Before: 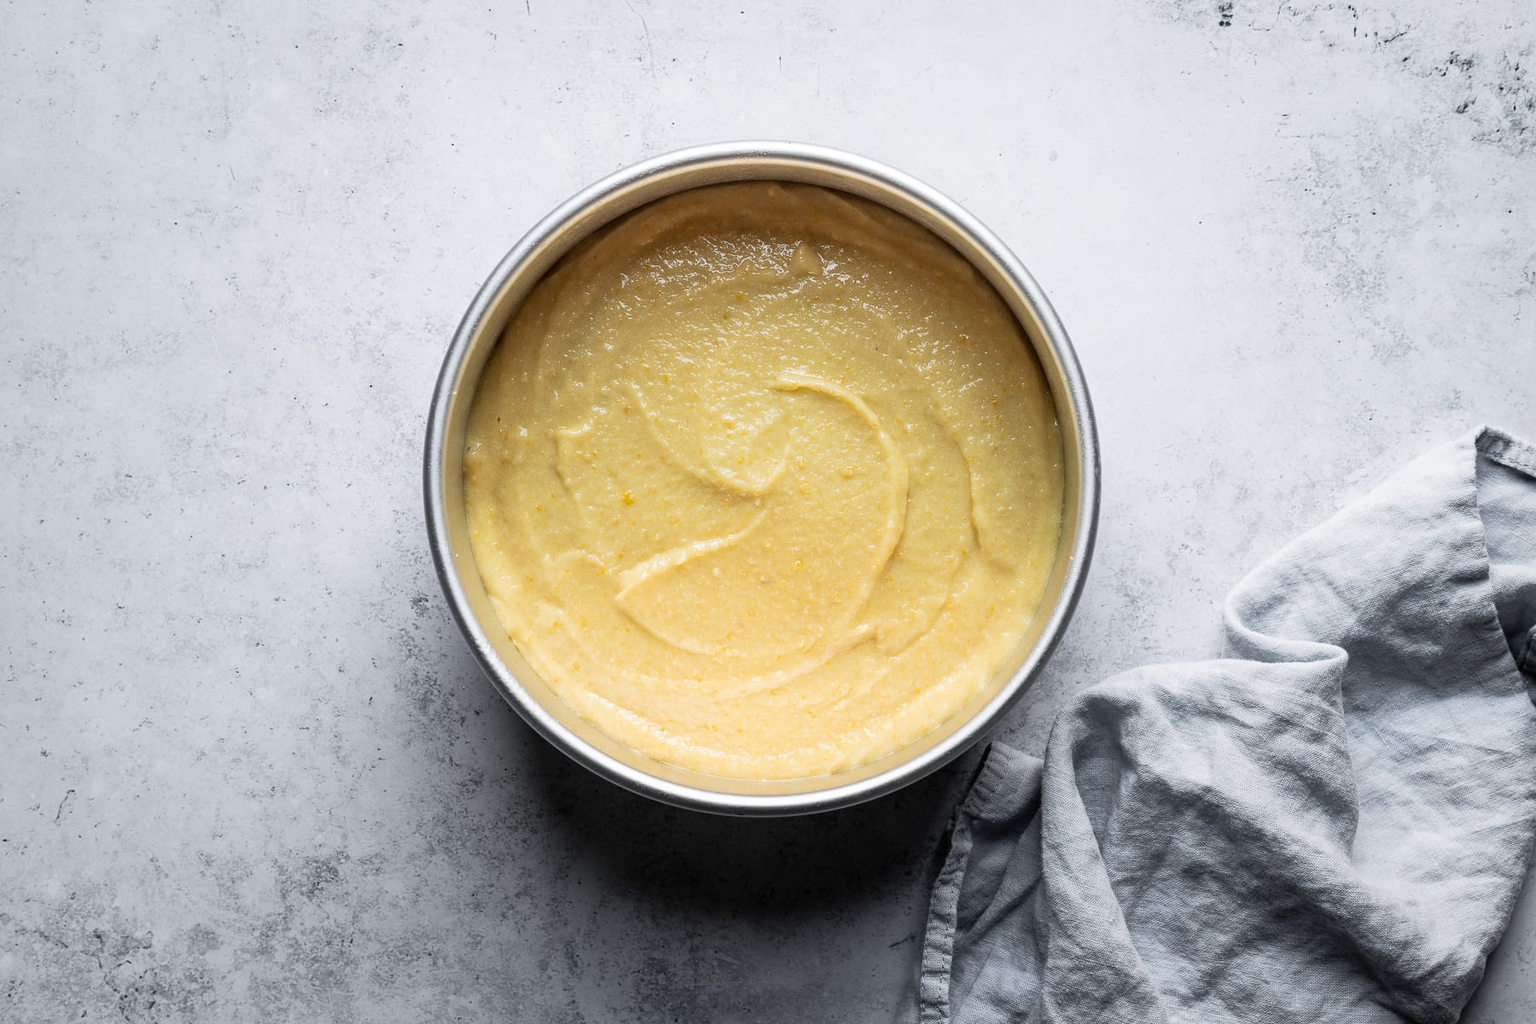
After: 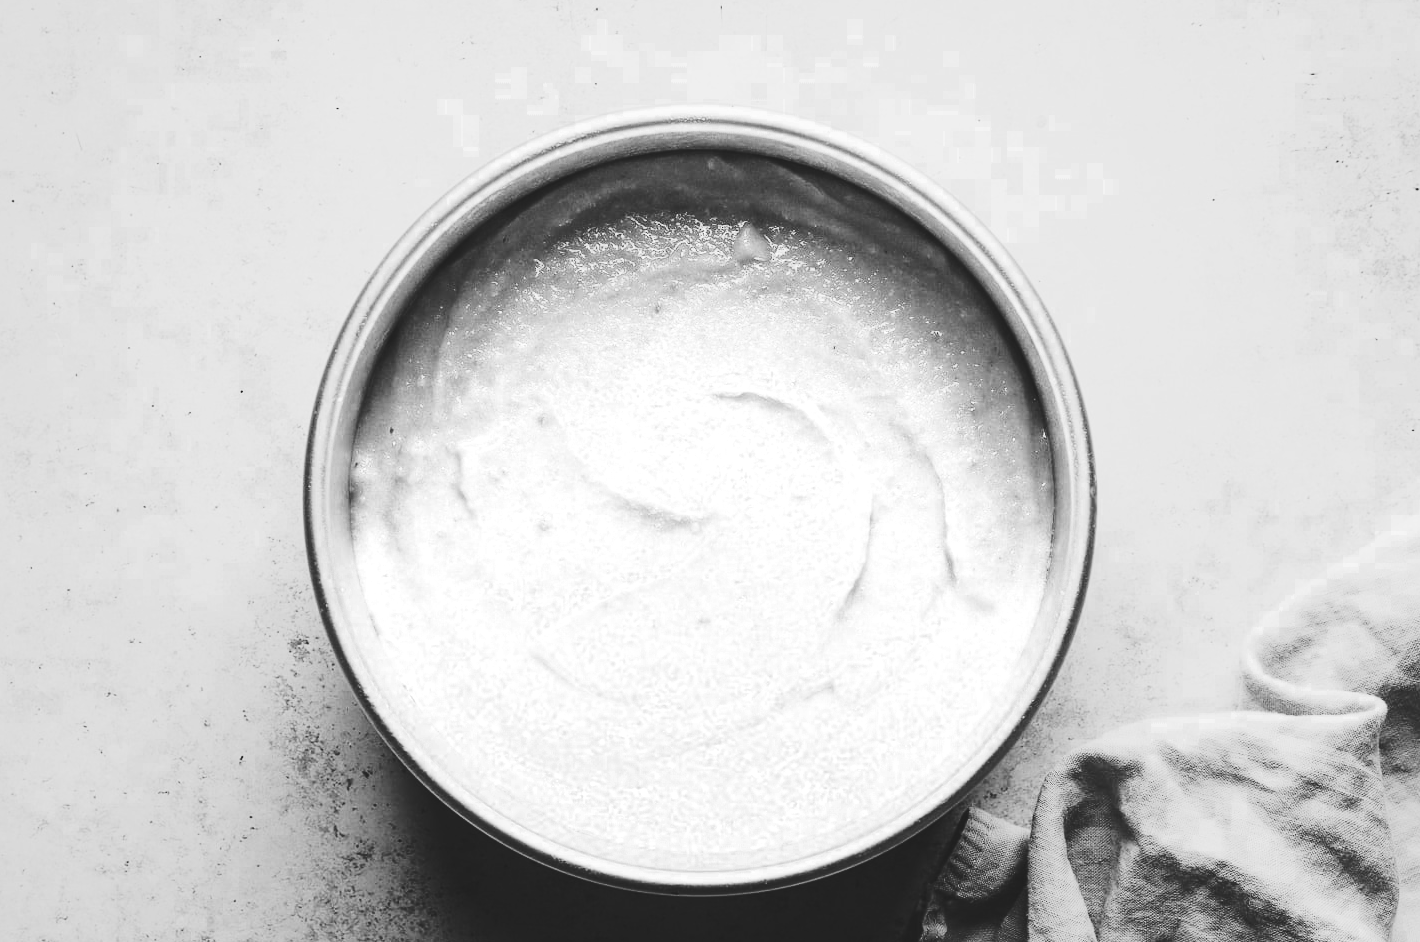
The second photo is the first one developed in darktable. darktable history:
shadows and highlights: shadows 25.11, highlights -25.49
base curve: curves: ch0 [(0, 0.024) (0.055, 0.065) (0.121, 0.166) (0.236, 0.319) (0.693, 0.726) (1, 1)], preserve colors none
color zones: curves: ch0 [(0.002, 0.593) (0.143, 0.417) (0.285, 0.541) (0.455, 0.289) (0.608, 0.327) (0.727, 0.283) (0.869, 0.571) (1, 0.603)]; ch1 [(0, 0) (0.143, 0) (0.286, 0) (0.429, 0) (0.571, 0) (0.714, 0) (0.857, 0)], mix 25.24%
crop and rotate: left 10.756%, top 5.145%, right 10.319%, bottom 16.318%
contrast brightness saturation: contrast 0.404, brightness 0.101, saturation 0.208
color balance rgb: linear chroma grading › shadows 31.68%, linear chroma grading › global chroma -2.459%, linear chroma grading › mid-tones 4.059%, perceptual saturation grading › global saturation 50.885%, contrast -9.74%
